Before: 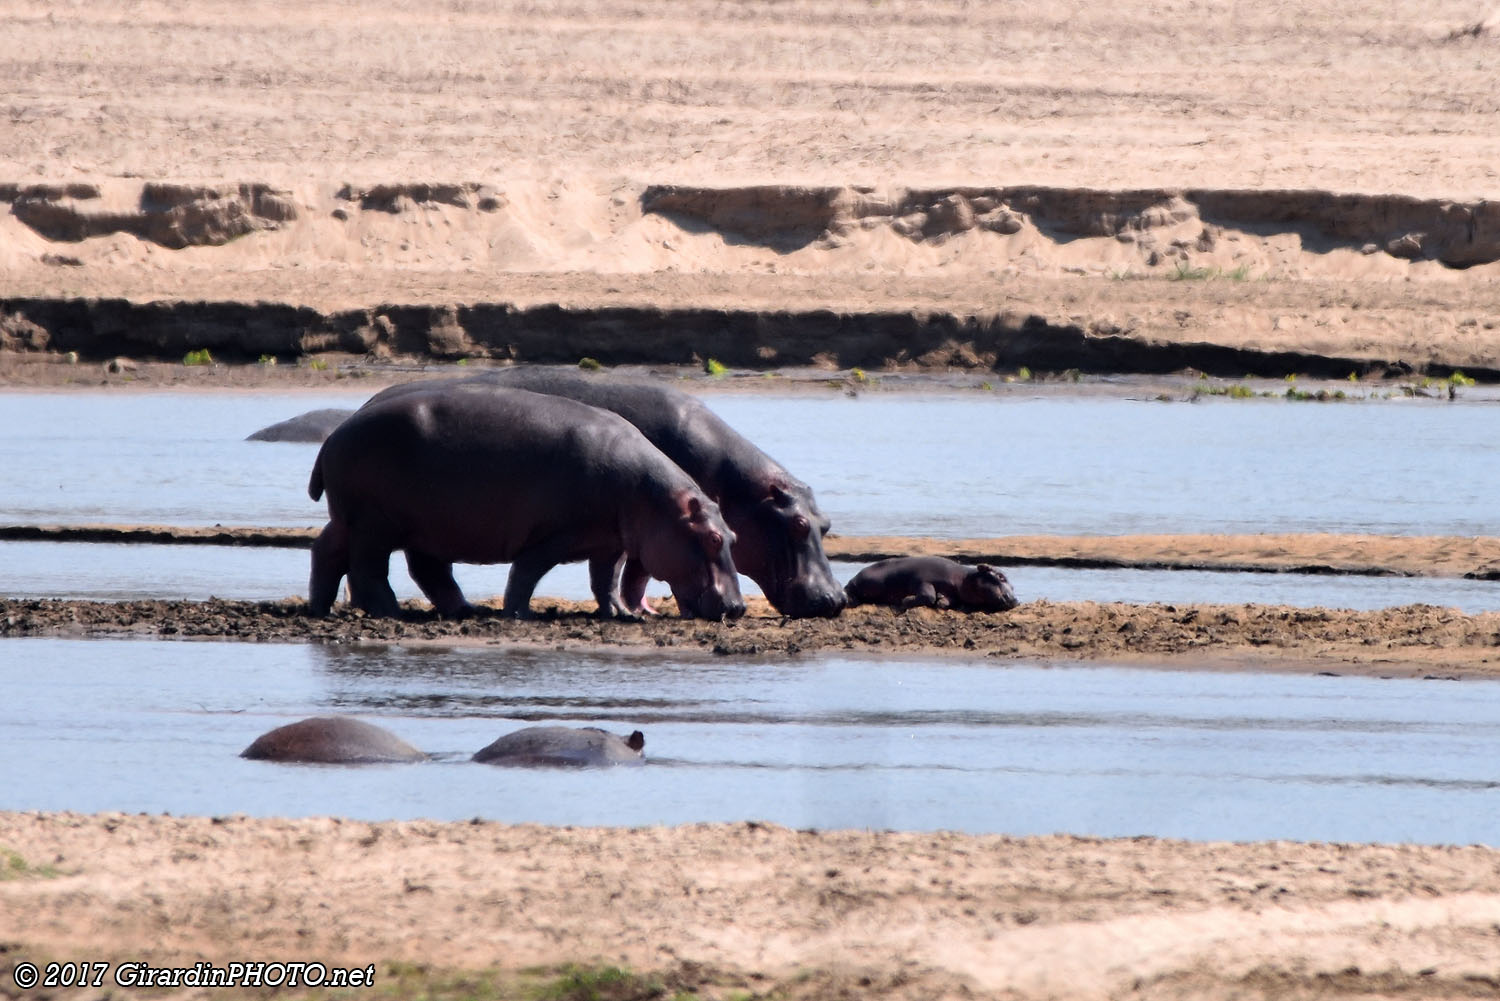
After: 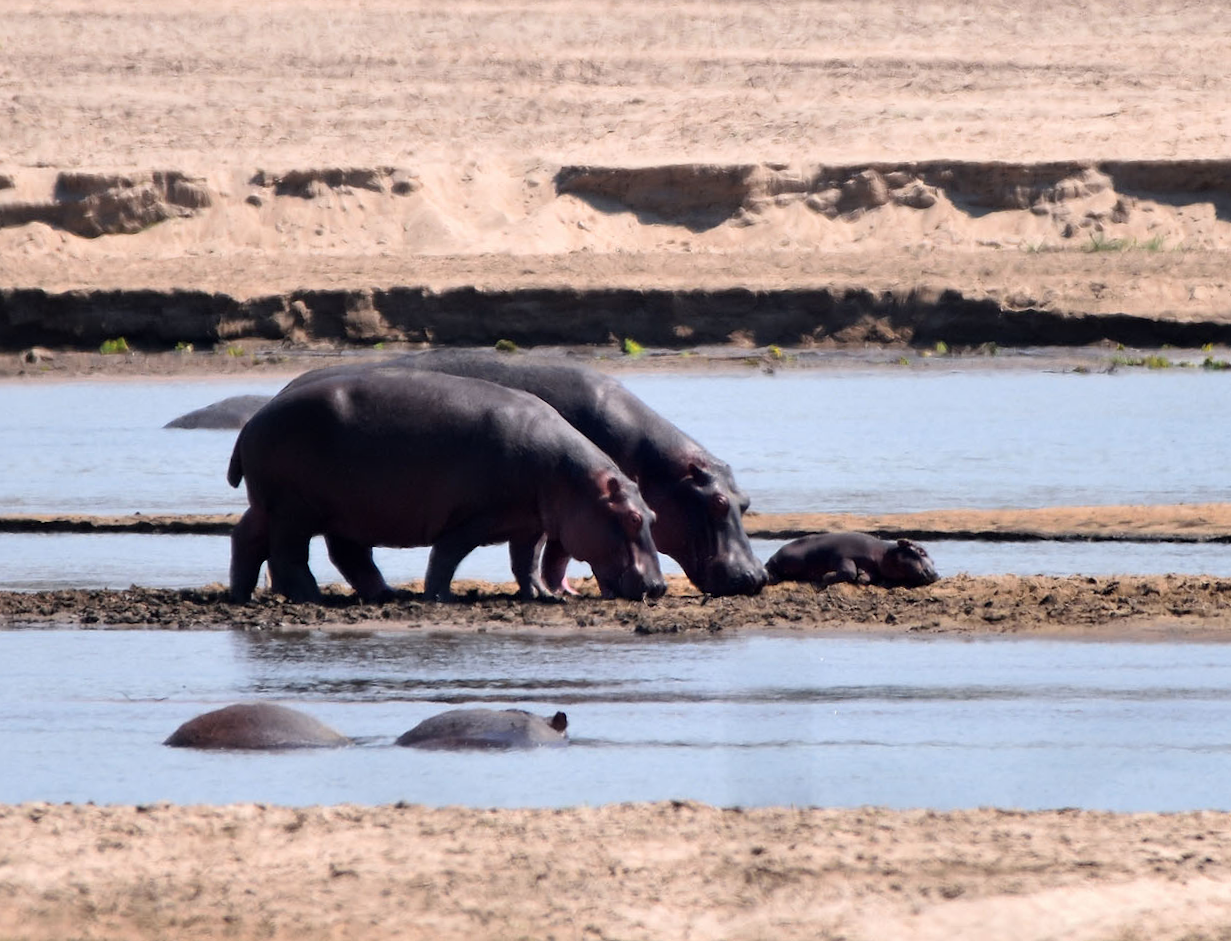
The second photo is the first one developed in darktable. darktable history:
crop and rotate: angle 0.994°, left 4.312%, top 0.88%, right 11.456%, bottom 2.662%
